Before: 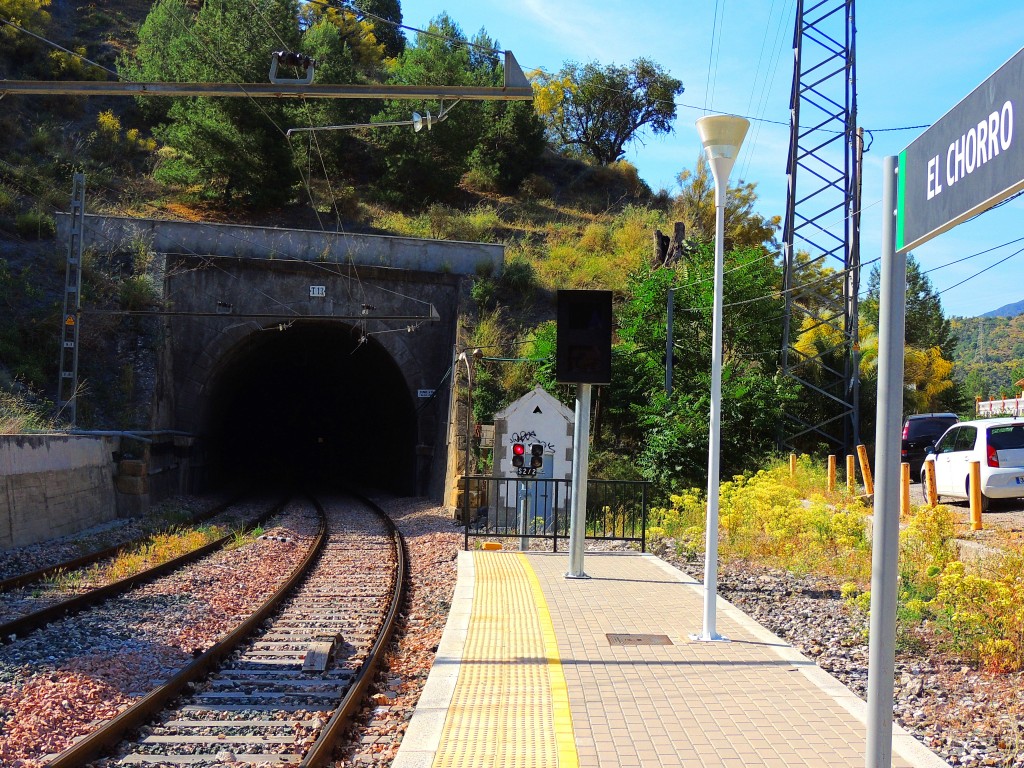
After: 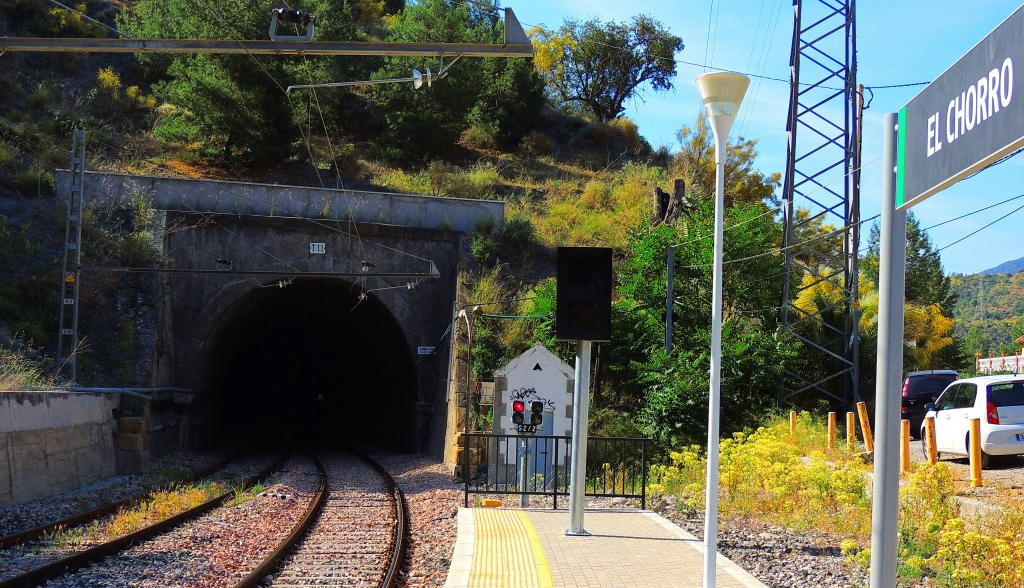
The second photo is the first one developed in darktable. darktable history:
crop: top 5.704%, bottom 17.662%
